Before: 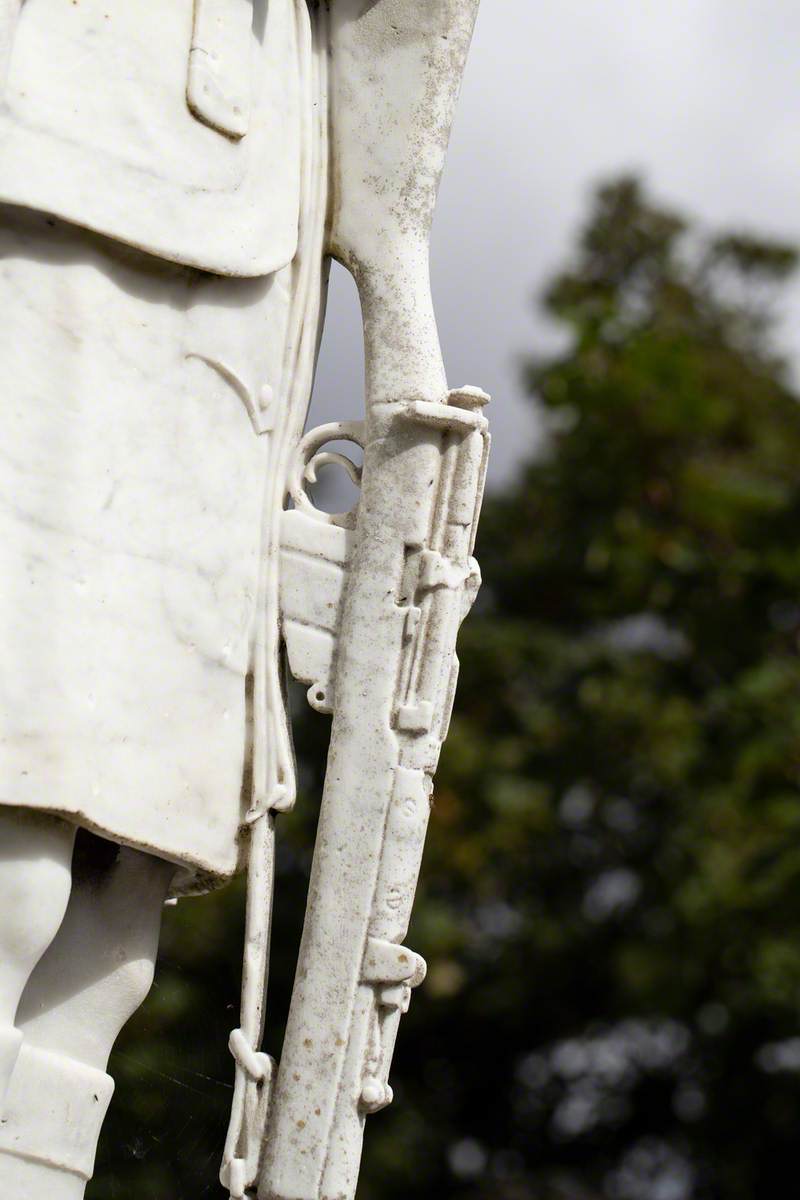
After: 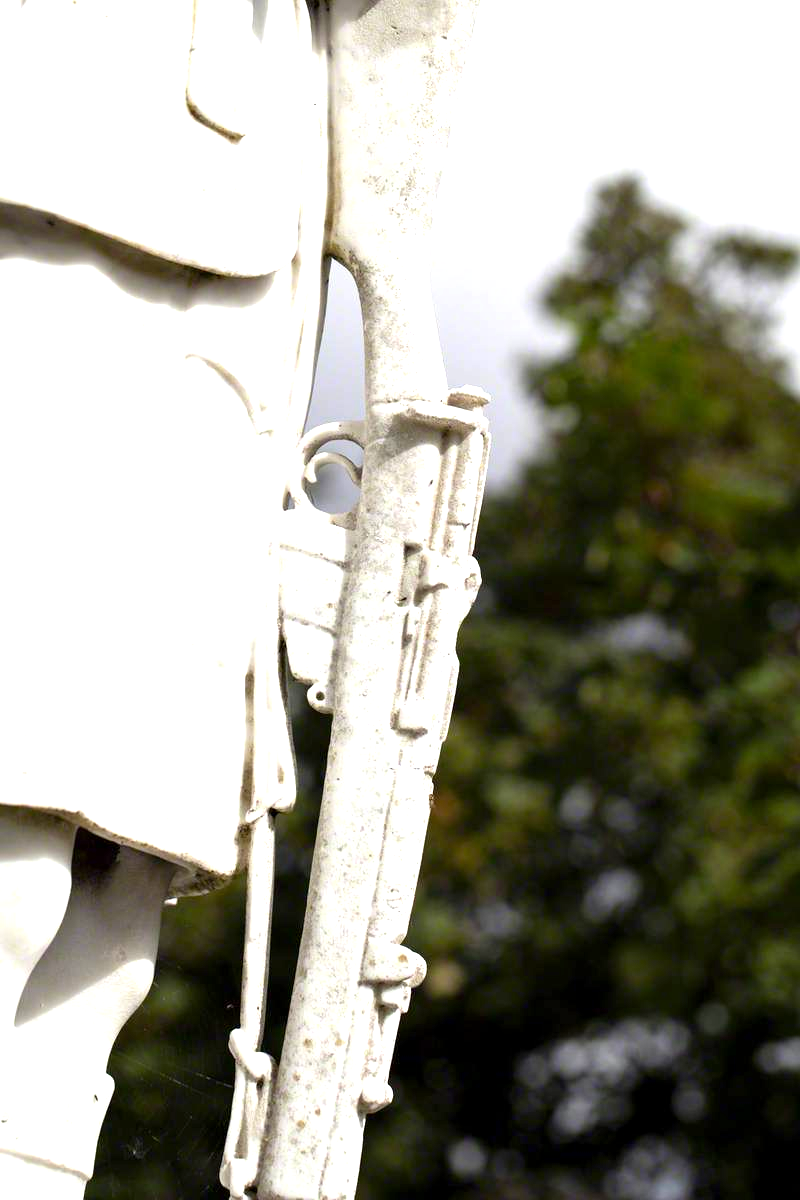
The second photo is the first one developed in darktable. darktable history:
exposure: black level correction 0.001, exposure 0.966 EV, compensate exposure bias true, compensate highlight preservation false
